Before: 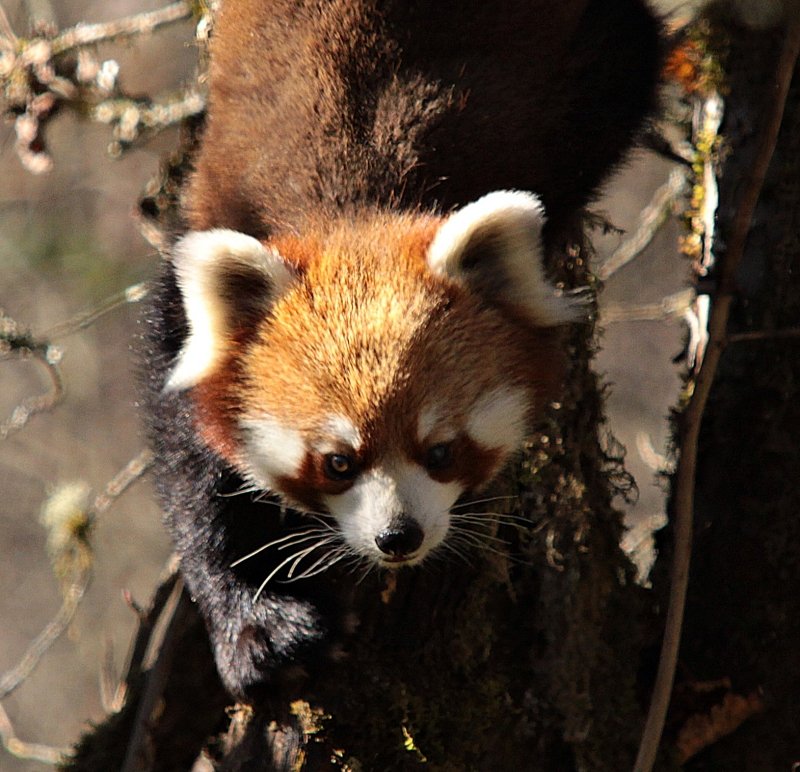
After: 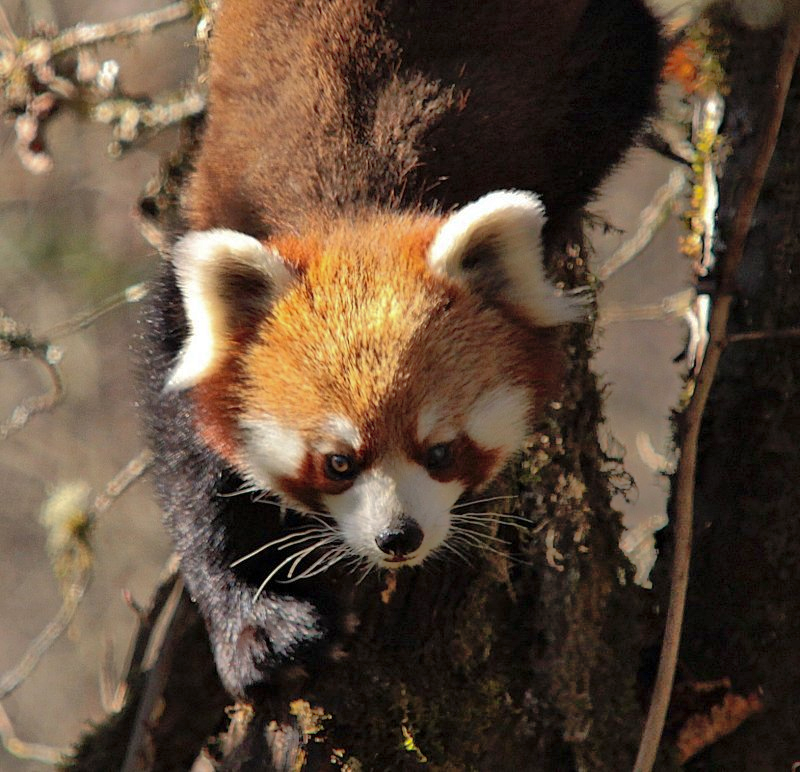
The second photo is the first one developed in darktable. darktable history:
shadows and highlights: shadows 58.49, highlights -59.92
